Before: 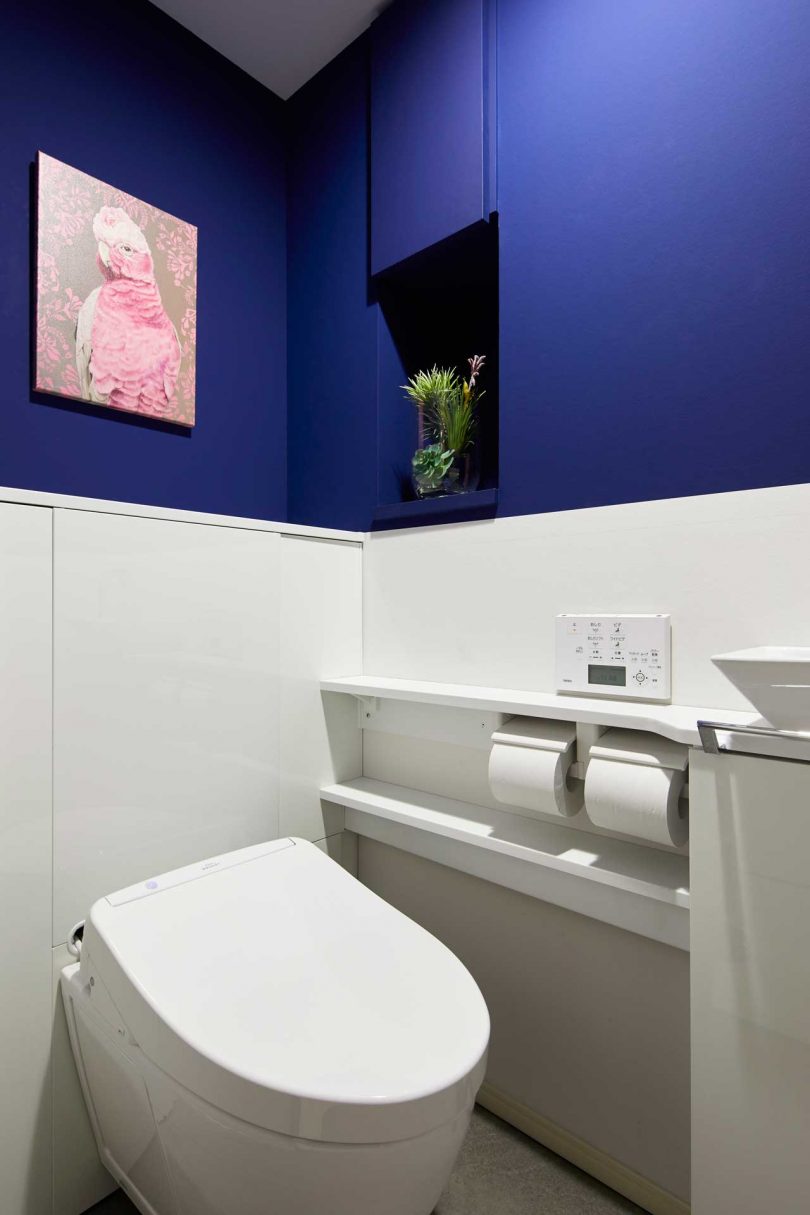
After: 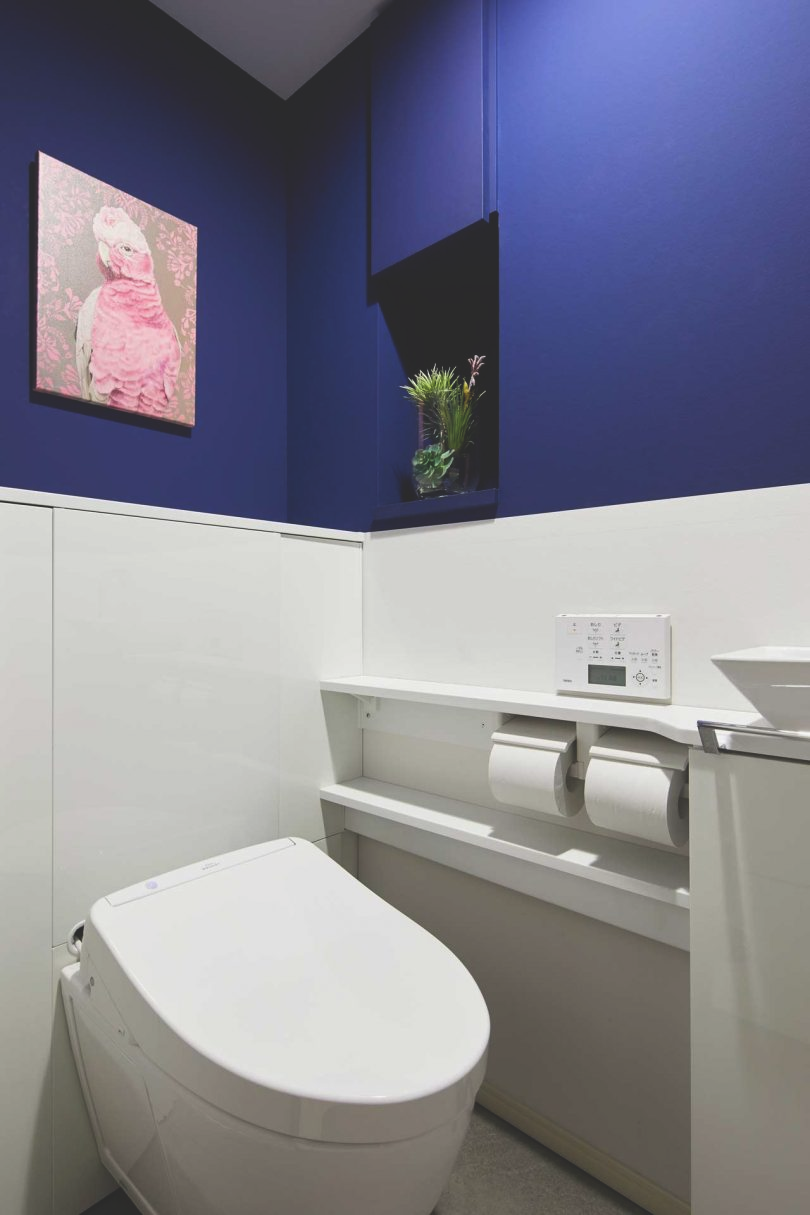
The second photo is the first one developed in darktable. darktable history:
exposure: black level correction -0.025, exposure -0.117 EV, compensate highlight preservation false
white balance: red 1, blue 1
